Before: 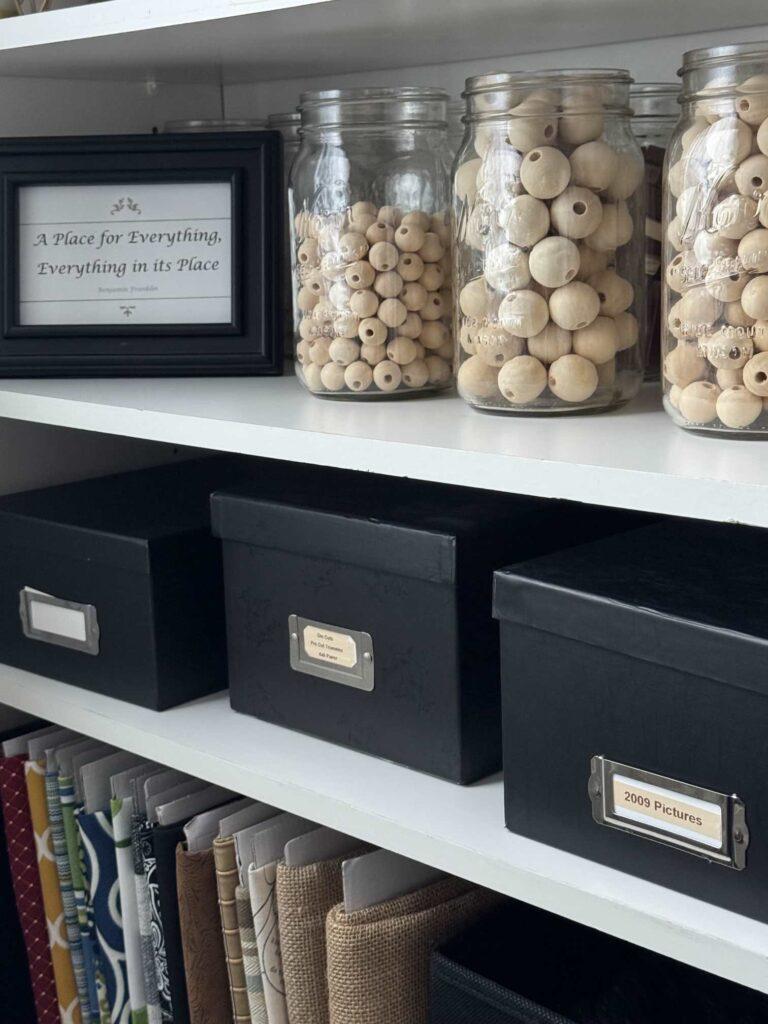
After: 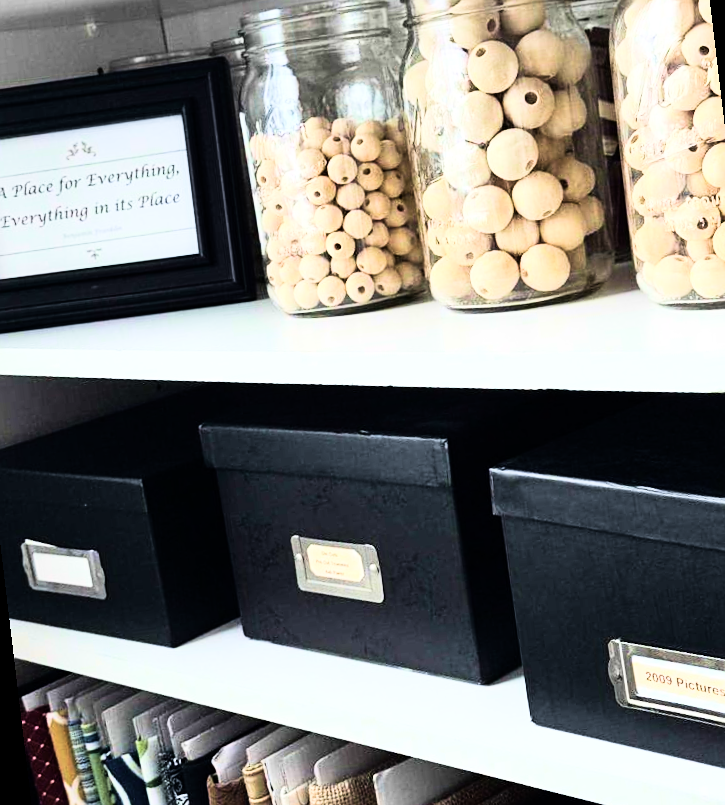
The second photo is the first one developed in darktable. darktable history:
shadows and highlights: shadows 22.7, highlights -48.71, soften with gaussian
crop: left 7.856%, top 11.836%, right 10.12%, bottom 15.387%
rotate and perspective: rotation -6.83°, automatic cropping off
velvia: strength 39.63%
exposure: exposure 0.258 EV, compensate highlight preservation false
sharpen: amount 0.2
rgb curve: curves: ch0 [(0, 0) (0.21, 0.15) (0.24, 0.21) (0.5, 0.75) (0.75, 0.96) (0.89, 0.99) (1, 1)]; ch1 [(0, 0.02) (0.21, 0.13) (0.25, 0.2) (0.5, 0.67) (0.75, 0.9) (0.89, 0.97) (1, 1)]; ch2 [(0, 0.02) (0.21, 0.13) (0.25, 0.2) (0.5, 0.67) (0.75, 0.9) (0.89, 0.97) (1, 1)], compensate middle gray true
